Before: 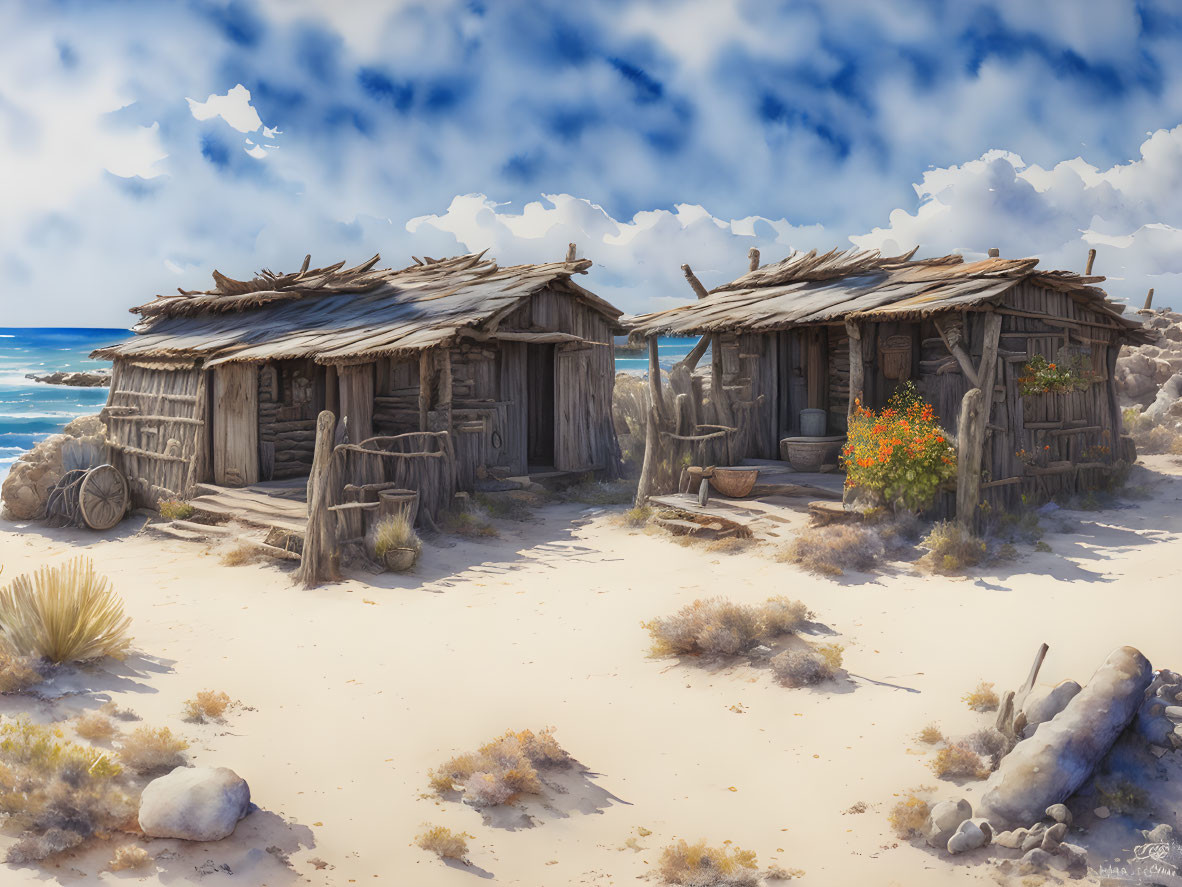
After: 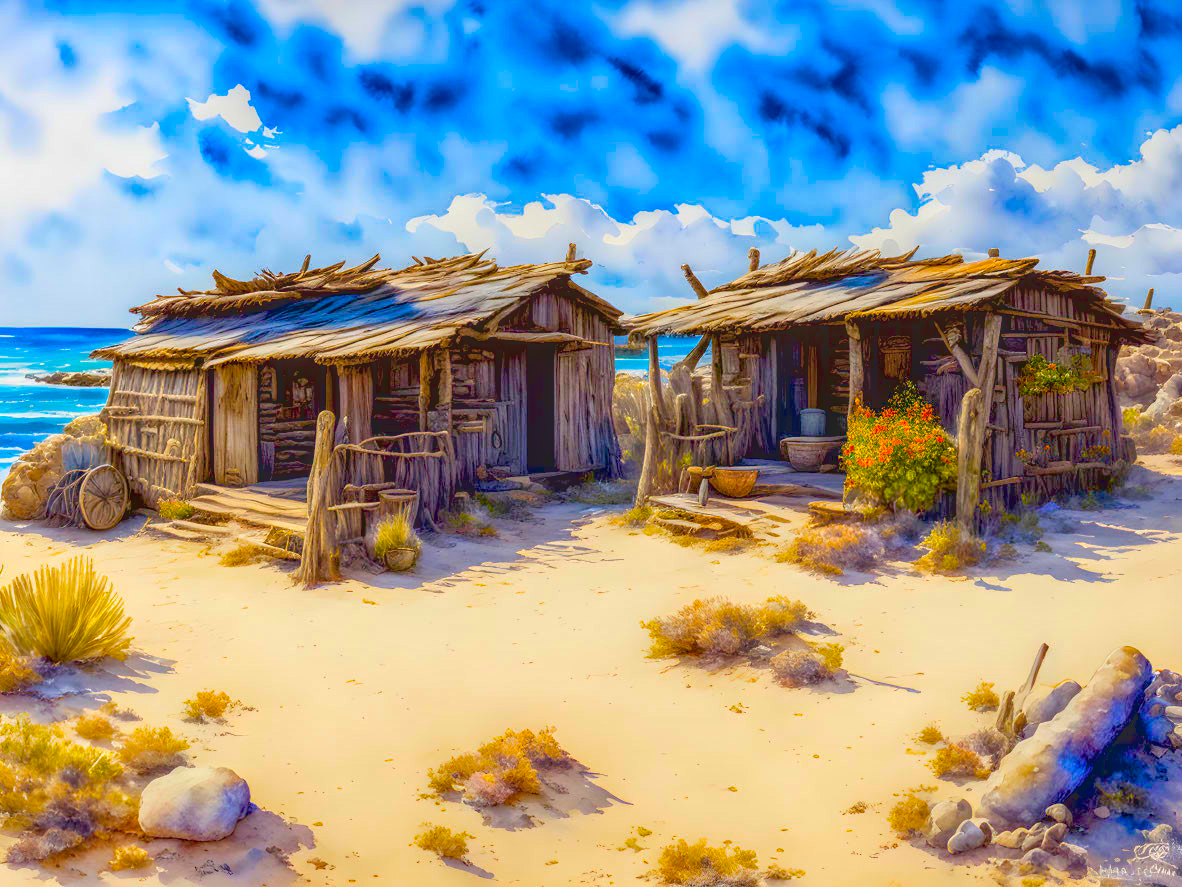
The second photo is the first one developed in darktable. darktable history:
local contrast: highlights 74%, shadows 55%, detail 176%, midtone range 0.207
lowpass: radius 0.1, contrast 0.85, saturation 1.1, unbound 0
exposure: black level correction 0.031, exposure 0.304 EV, compensate highlight preservation false
color balance rgb: linear chroma grading › global chroma 42%, perceptual saturation grading › global saturation 42%, global vibrance 33%
